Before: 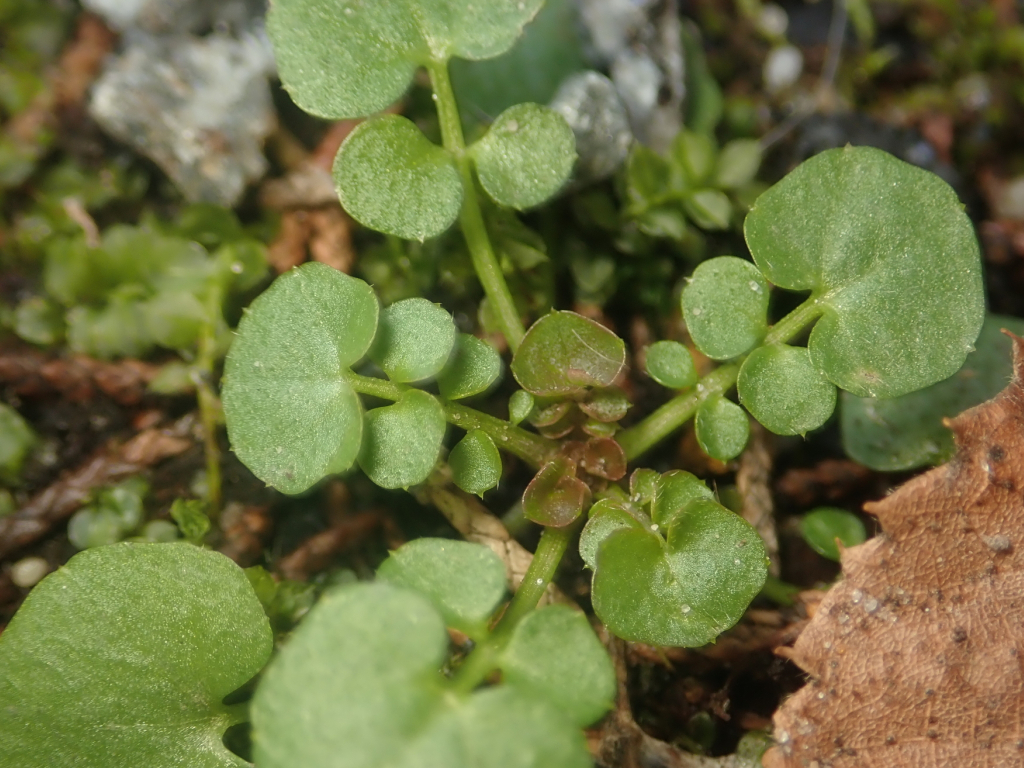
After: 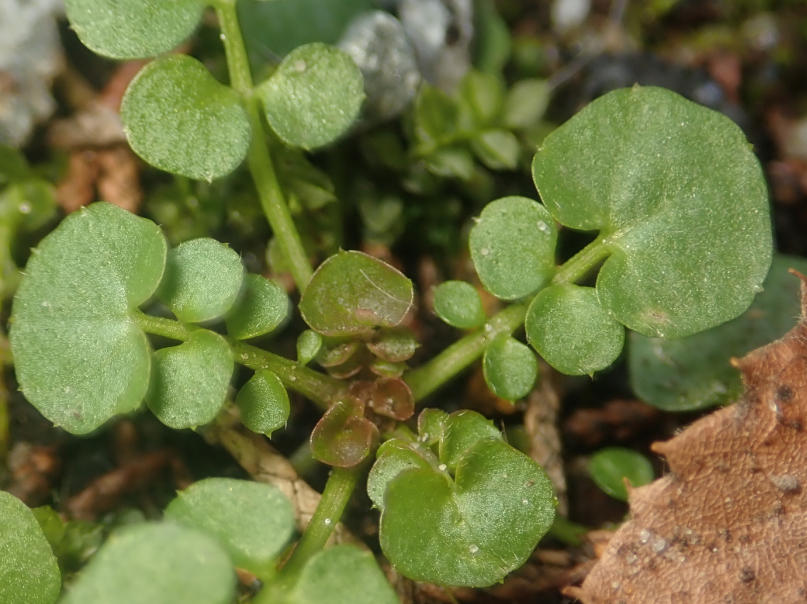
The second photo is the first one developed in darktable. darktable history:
exposure: compensate highlight preservation false
crop and rotate: left 20.74%, top 7.912%, right 0.375%, bottom 13.378%
